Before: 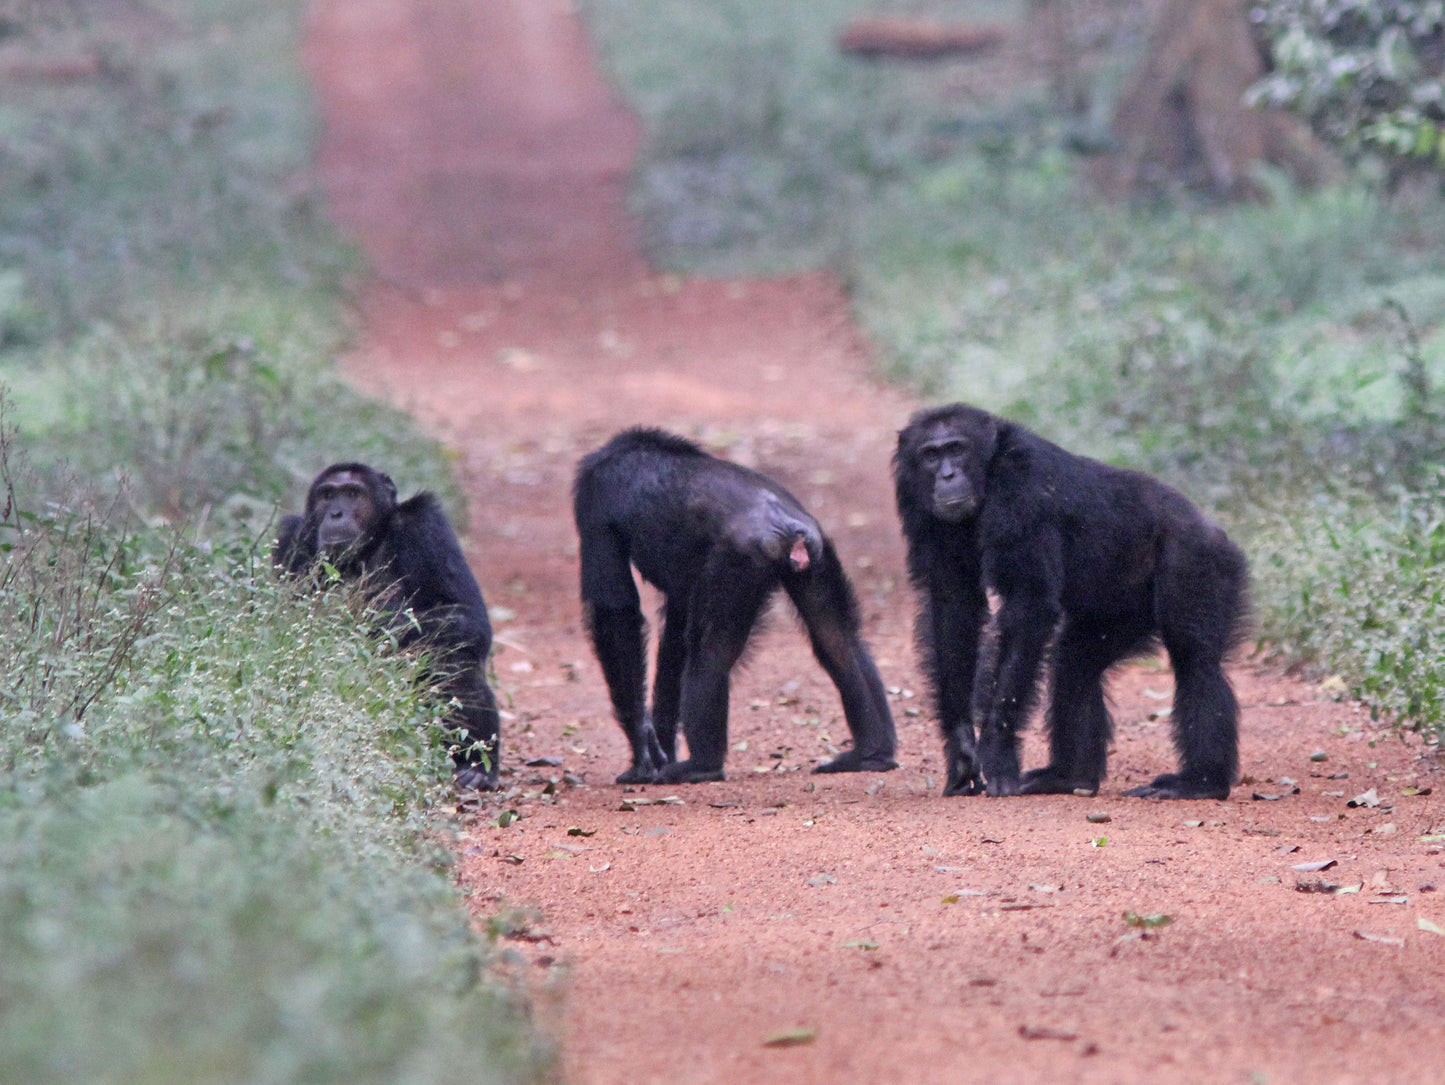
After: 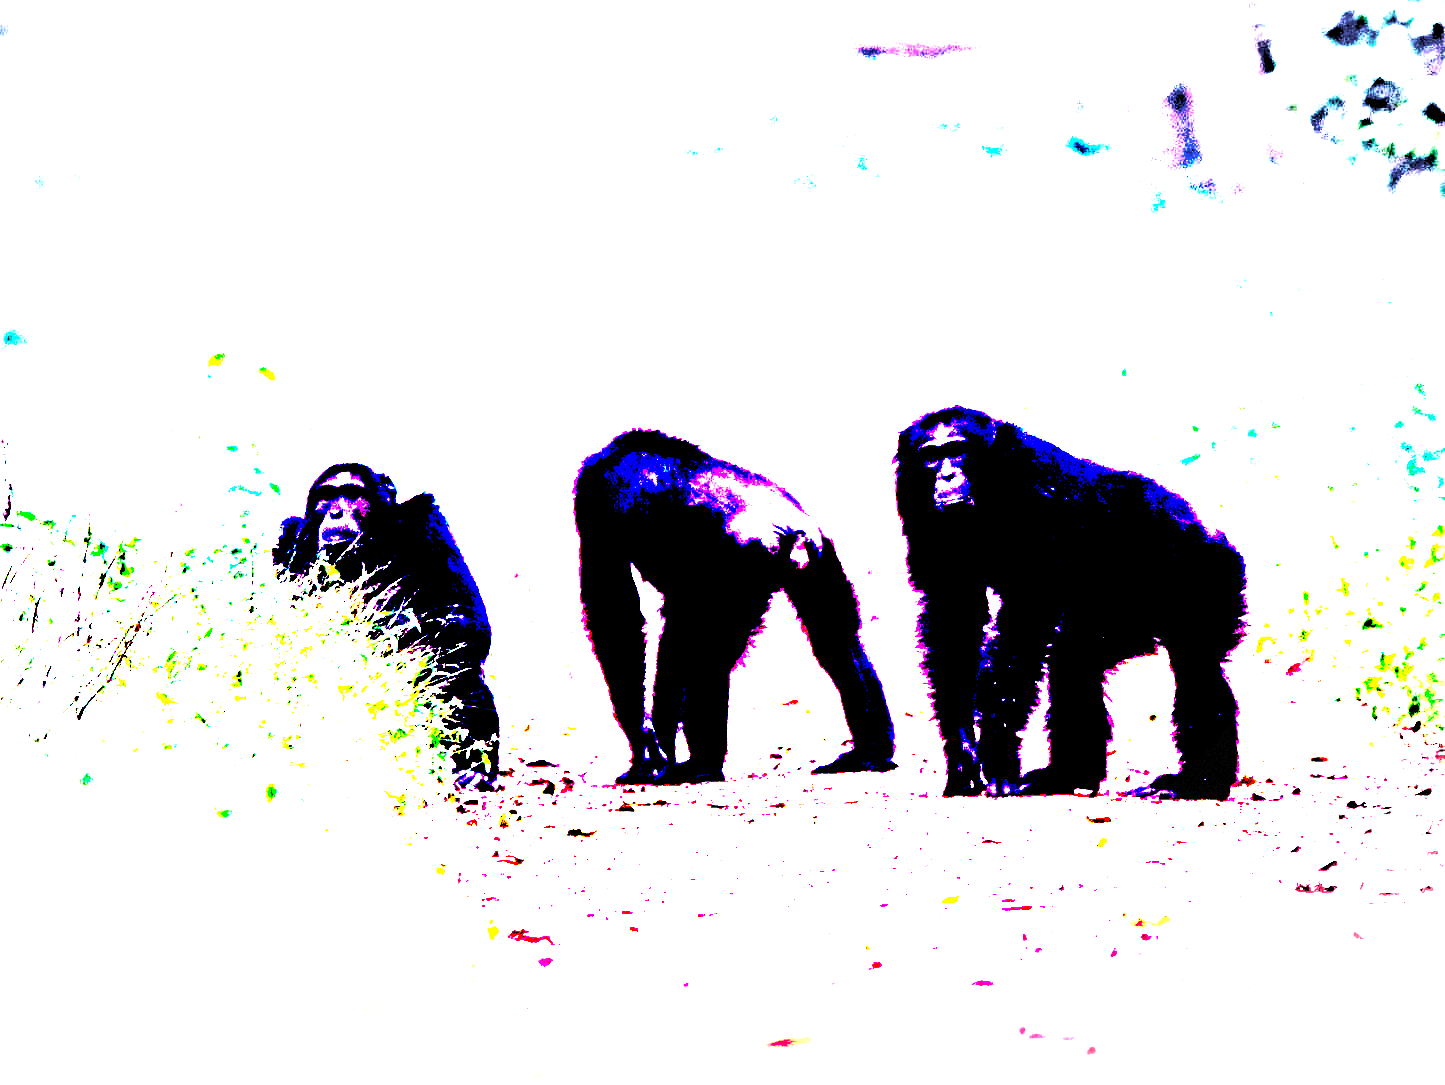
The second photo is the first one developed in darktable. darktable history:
exposure: black level correction 0.098, exposure 3.031 EV, compensate exposure bias true, compensate highlight preservation false
color balance rgb: power › hue 174.66°, perceptual saturation grading › global saturation 31.049%, perceptual brilliance grading › global brilliance 10.778%, global vibrance 20%
vignetting: fall-off start 79.4%, width/height ratio 1.327, dithering 8-bit output
